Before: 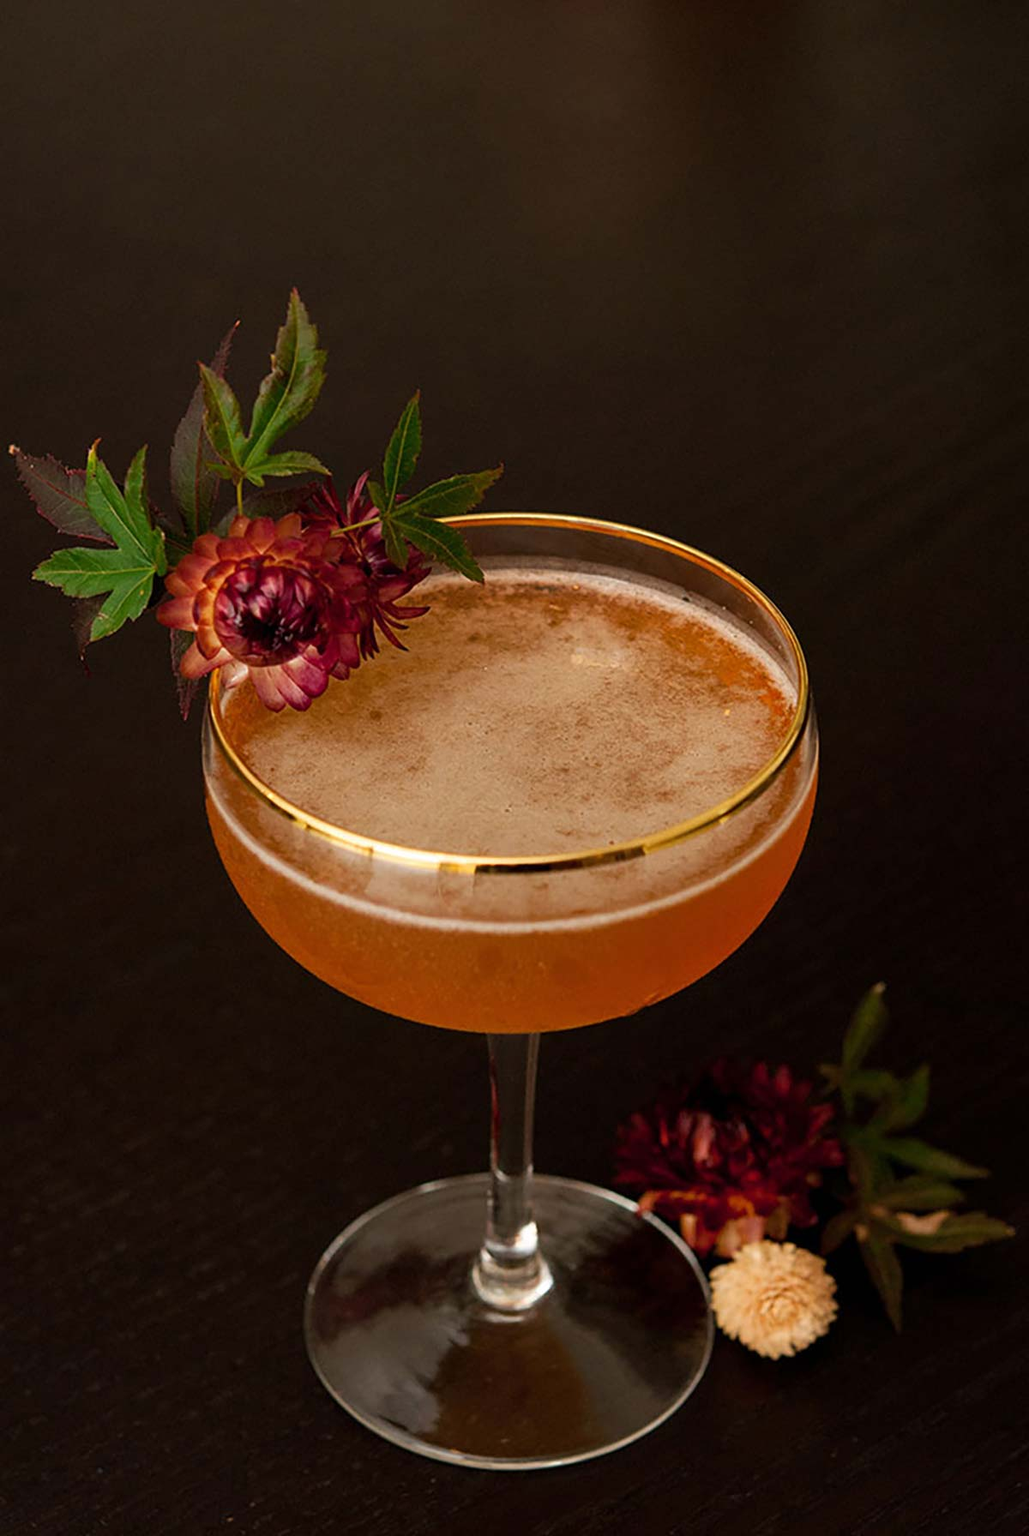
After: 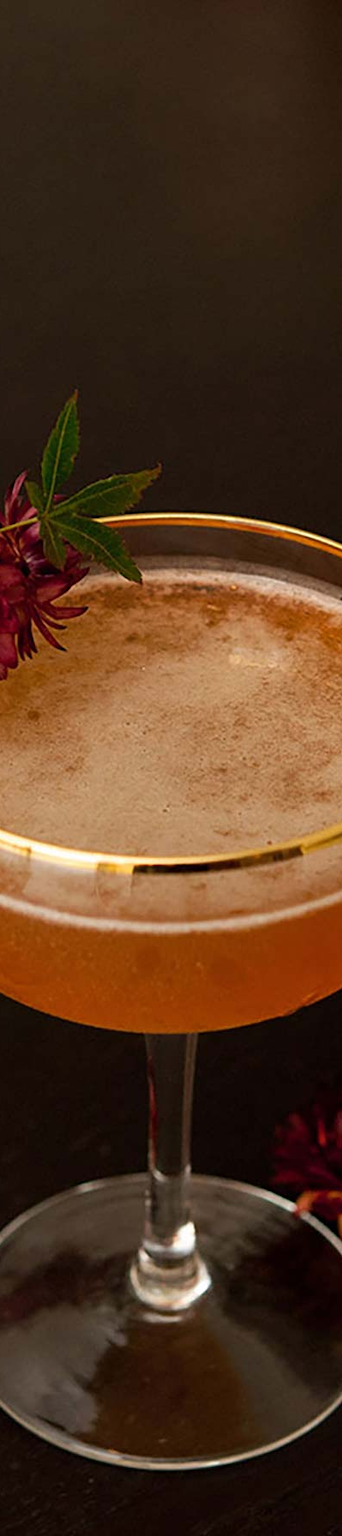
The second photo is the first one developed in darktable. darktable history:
crop: left 33.303%, right 33.321%
